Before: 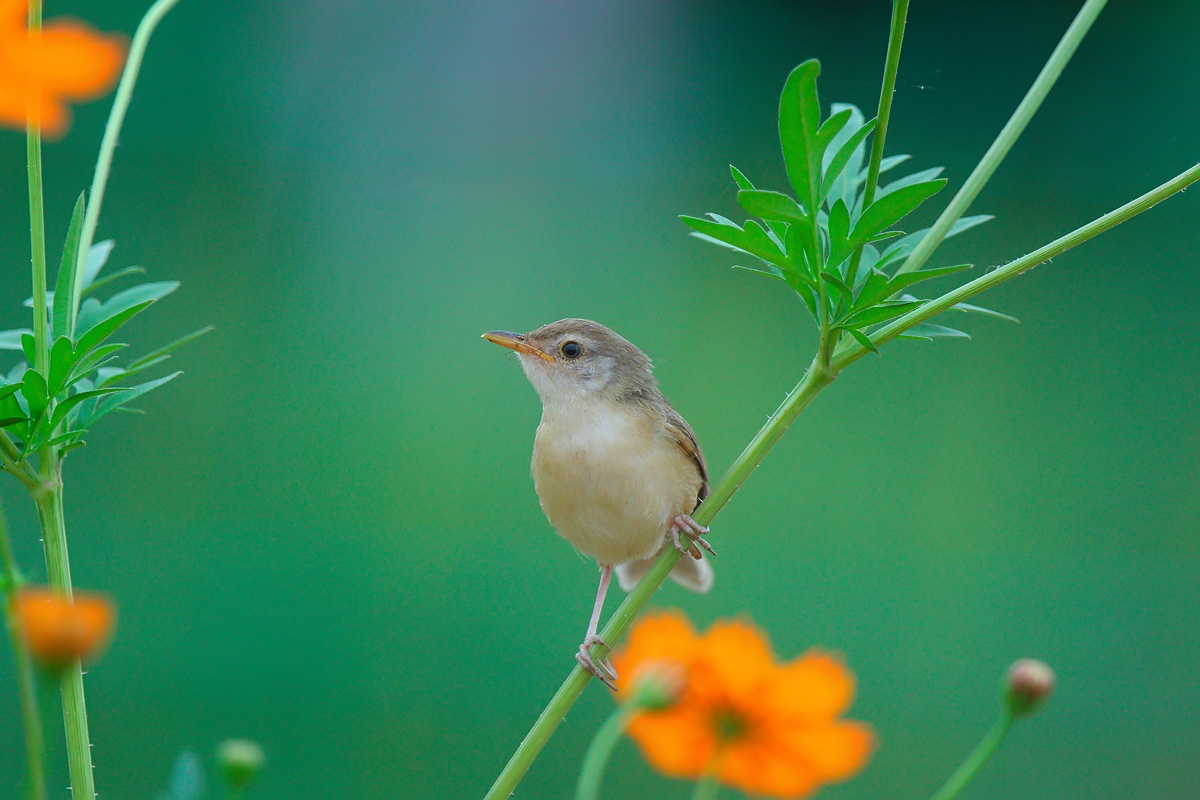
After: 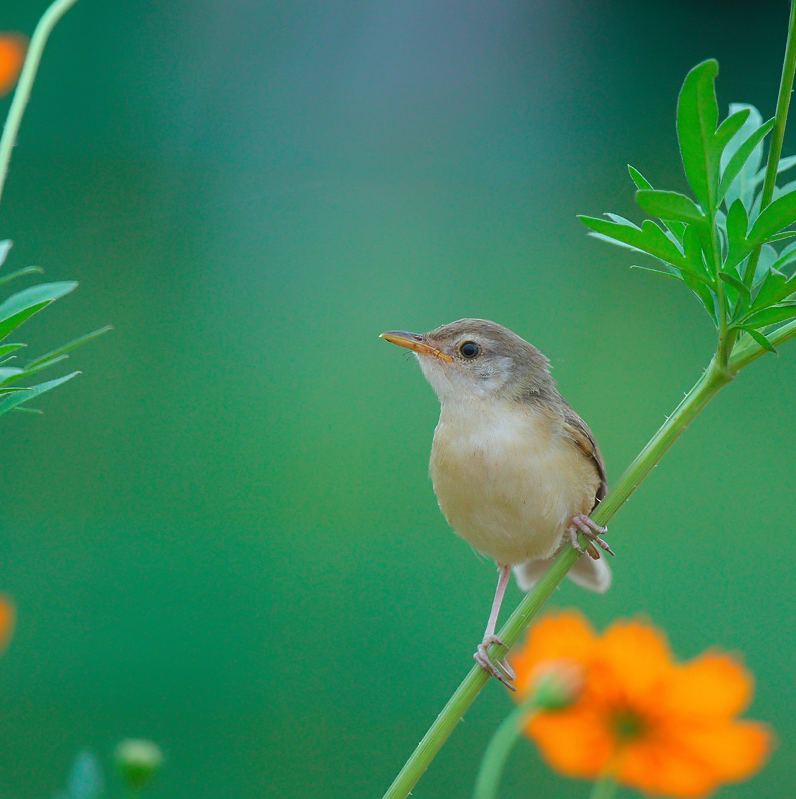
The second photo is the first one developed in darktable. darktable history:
crop and rotate: left 8.578%, right 25.067%
